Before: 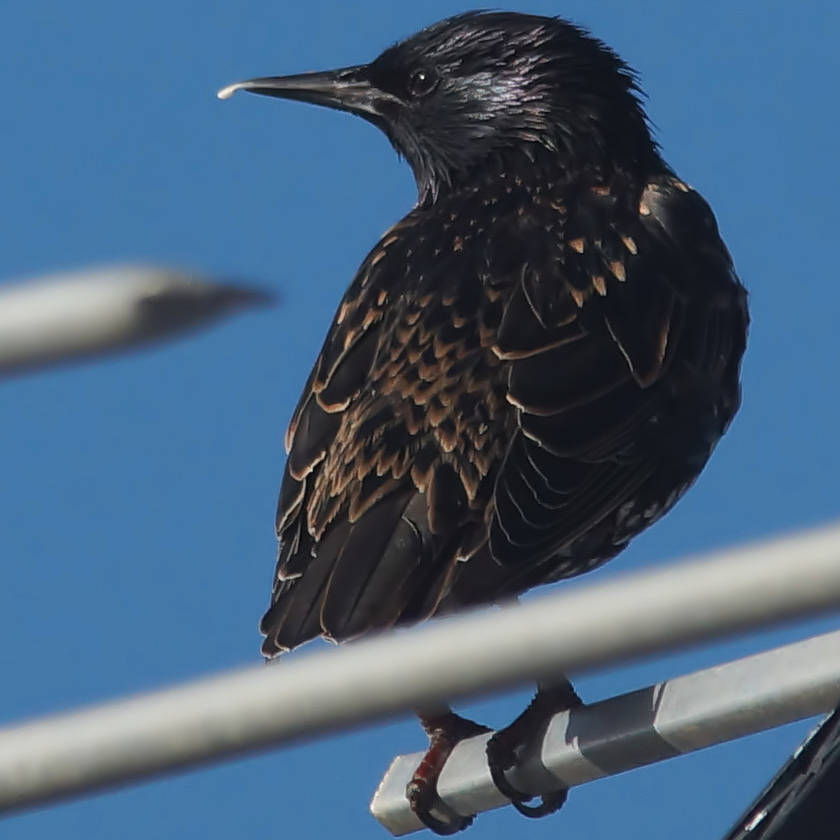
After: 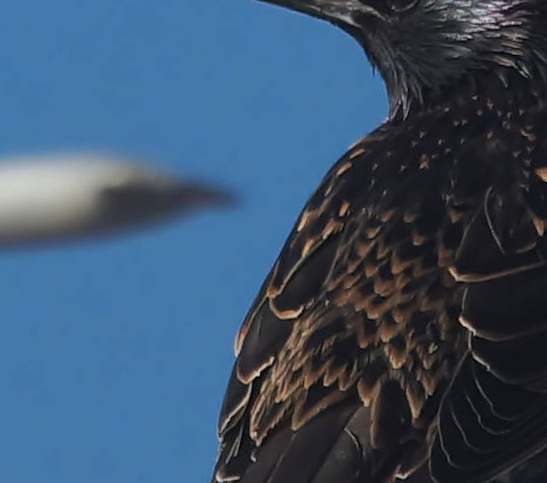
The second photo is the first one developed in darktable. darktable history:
crop and rotate: angle -5.05°, left 2.161%, top 7.001%, right 27.228%, bottom 30.571%
